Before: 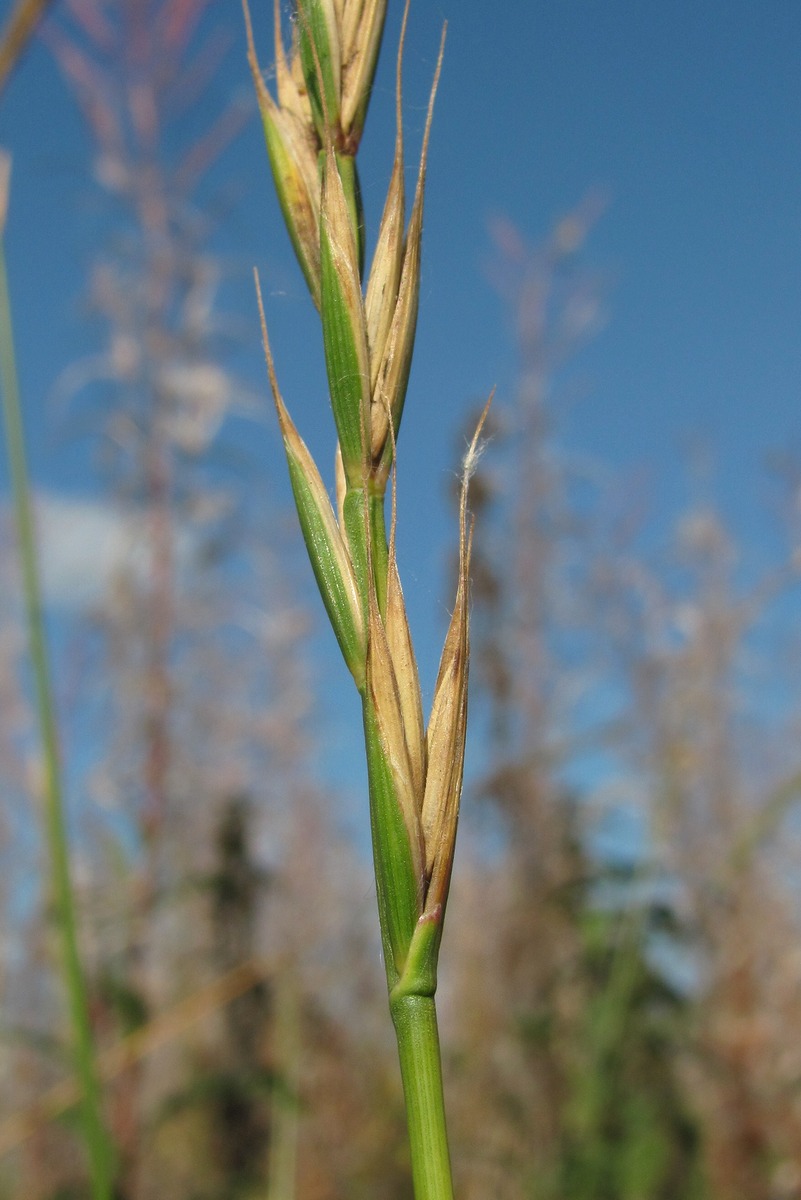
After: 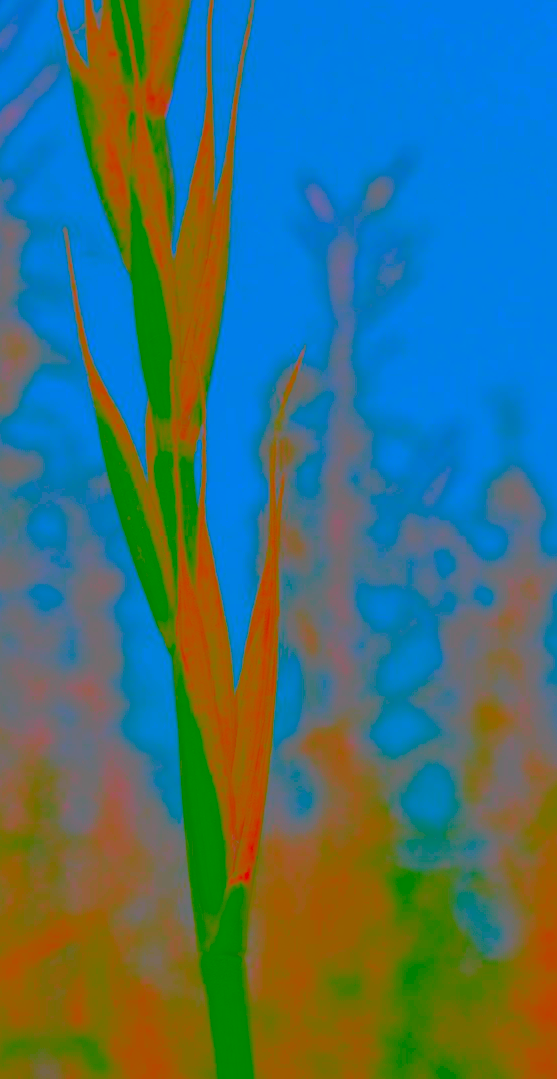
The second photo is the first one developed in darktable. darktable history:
crop and rotate: left 23.81%, top 3.358%, right 6.536%, bottom 6.702%
exposure: black level correction 0.001, exposure 1.846 EV, compensate exposure bias true, compensate highlight preservation false
tone curve: curves: ch0 [(0, 0.014) (0.17, 0.099) (0.392, 0.438) (0.725, 0.828) (0.872, 0.918) (1, 0.981)]; ch1 [(0, 0) (0.402, 0.36) (0.489, 0.491) (0.5, 0.503) (0.515, 0.52) (0.545, 0.574) (0.615, 0.662) (0.701, 0.725) (1, 1)]; ch2 [(0, 0) (0.42, 0.458) (0.485, 0.499) (0.503, 0.503) (0.531, 0.542) (0.561, 0.594) (0.644, 0.694) (0.717, 0.753) (1, 0.991)], color space Lab, independent channels, preserve colors none
contrast brightness saturation: contrast -0.978, brightness -0.167, saturation 0.732
sharpen: radius 1.421, amount 1.249, threshold 0.724
